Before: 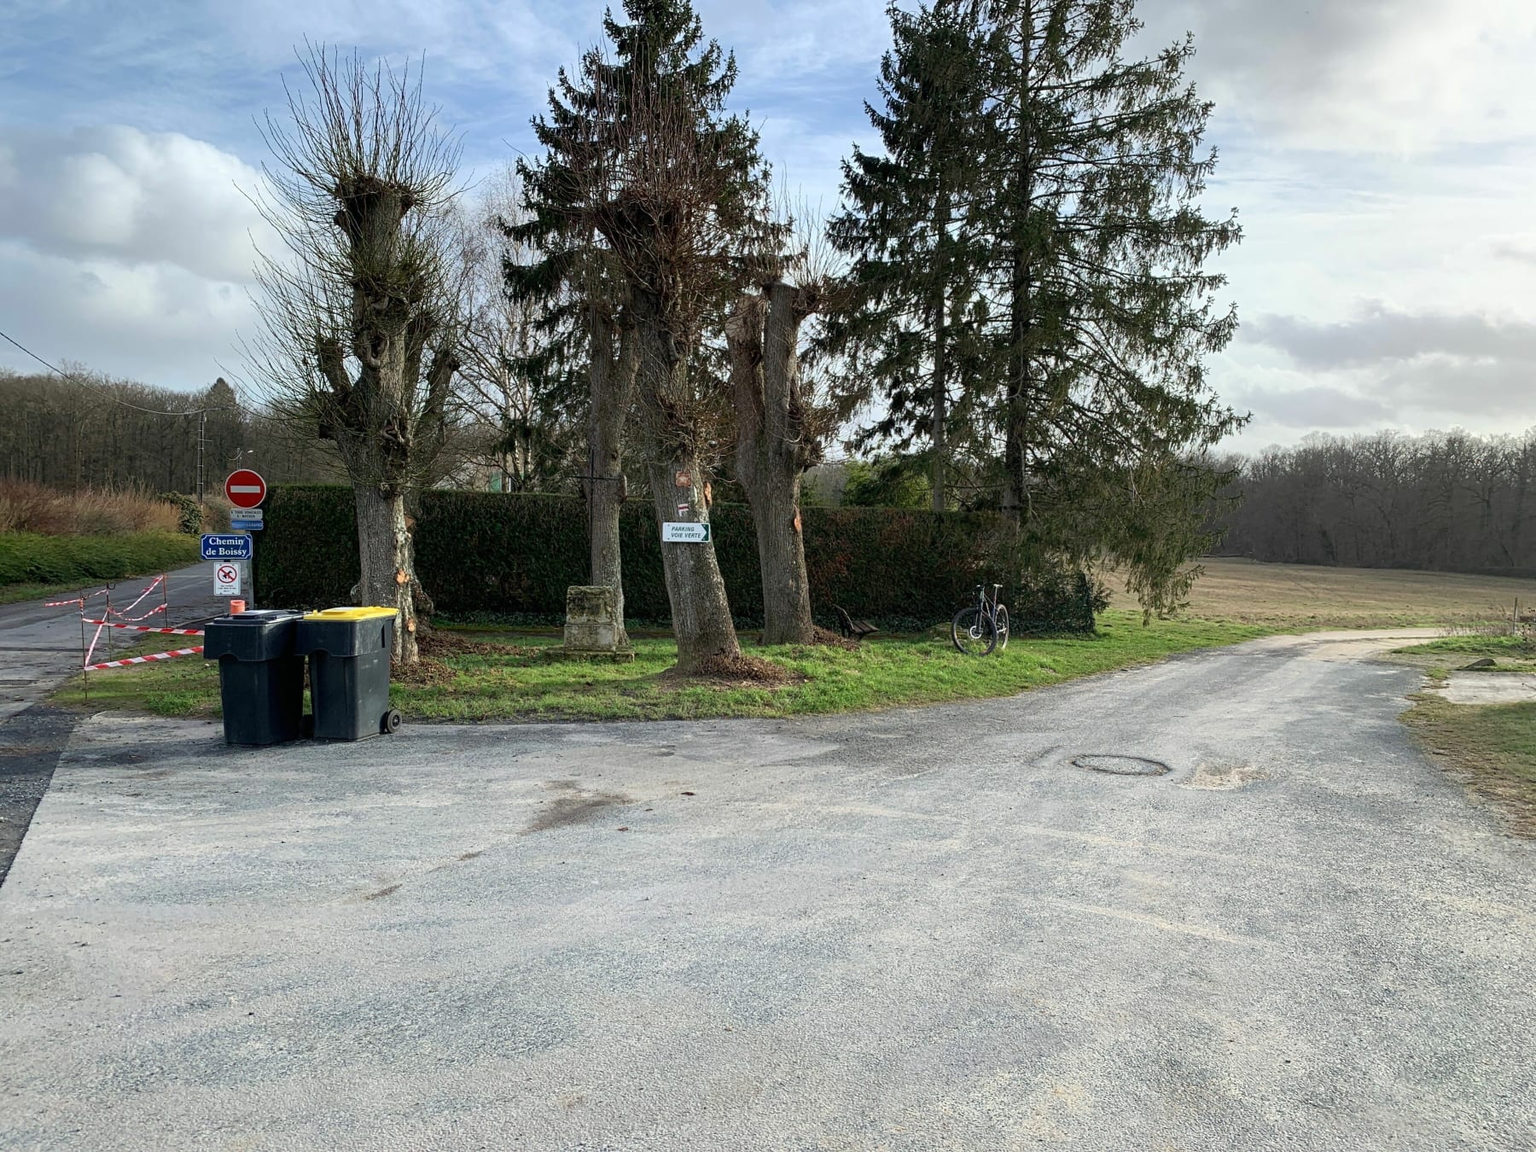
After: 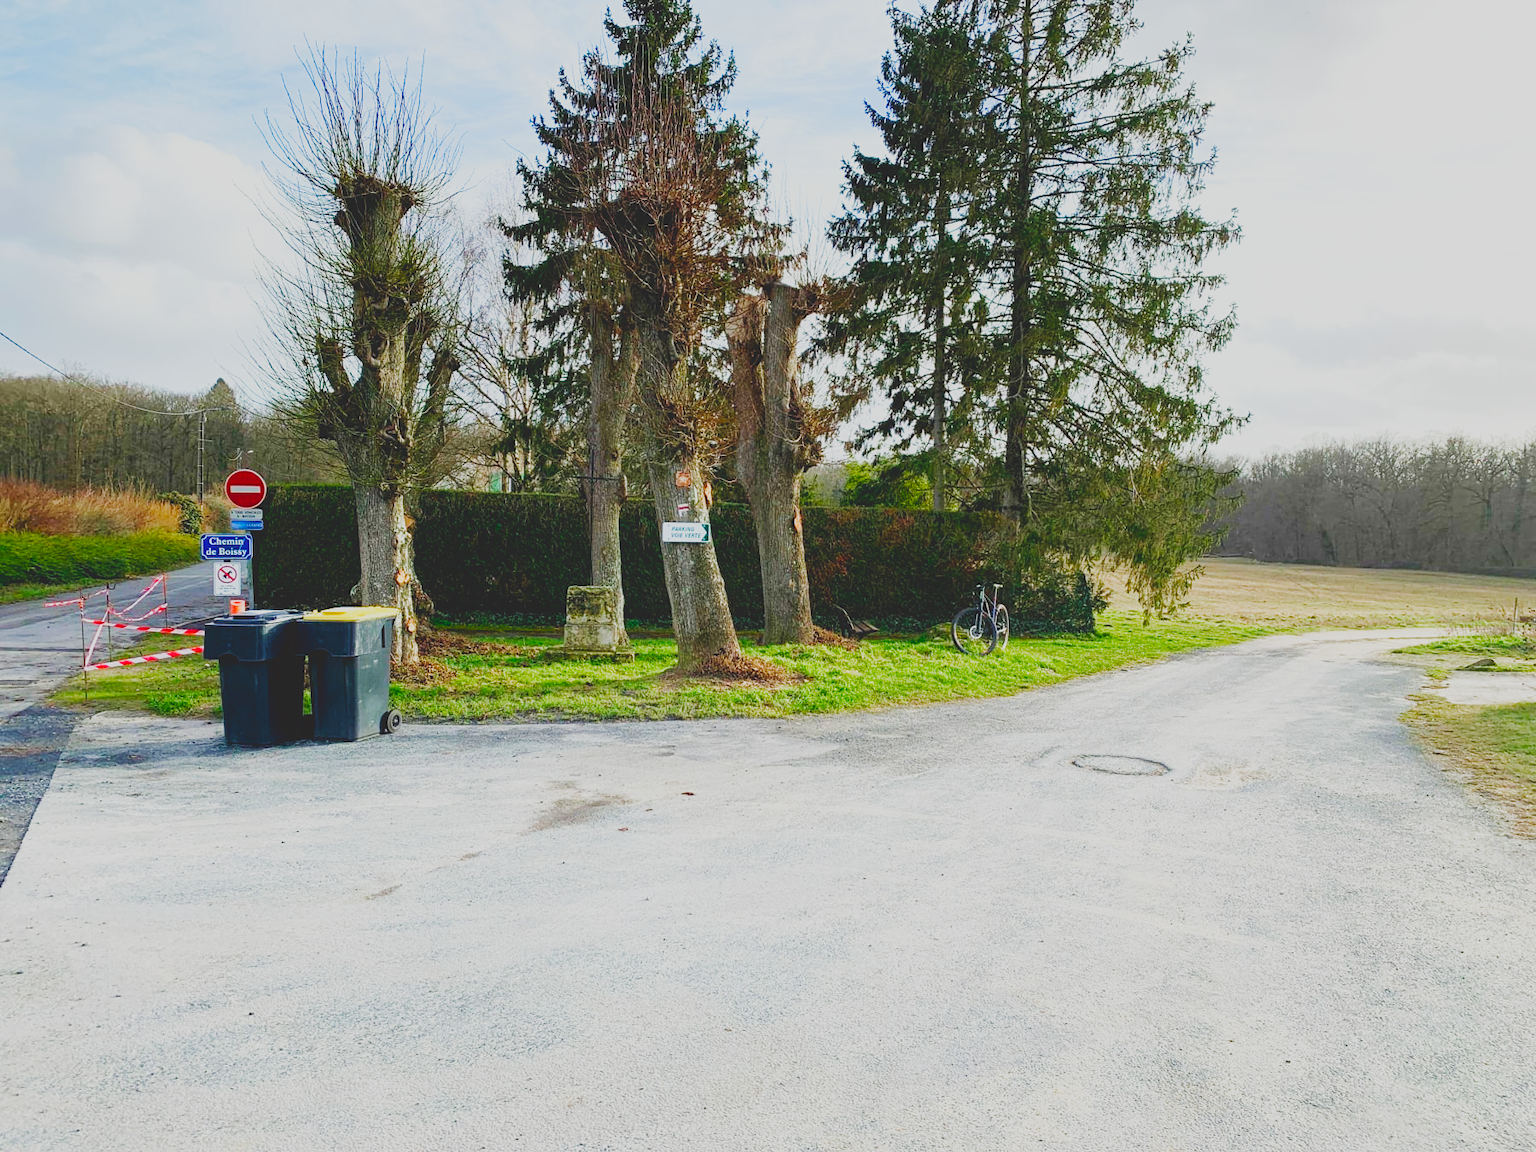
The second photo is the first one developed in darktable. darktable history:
base curve: curves: ch0 [(0, 0.003) (0.001, 0.002) (0.006, 0.004) (0.02, 0.022) (0.048, 0.086) (0.094, 0.234) (0.162, 0.431) (0.258, 0.629) (0.385, 0.8) (0.548, 0.918) (0.751, 0.988) (1, 1)], preserve colors none
color balance rgb: perceptual saturation grading › global saturation 0.986%, perceptual saturation grading › highlights -17.111%, perceptual saturation grading › mid-tones 33.228%, perceptual saturation grading › shadows 50.455%
contrast brightness saturation: contrast -0.28
